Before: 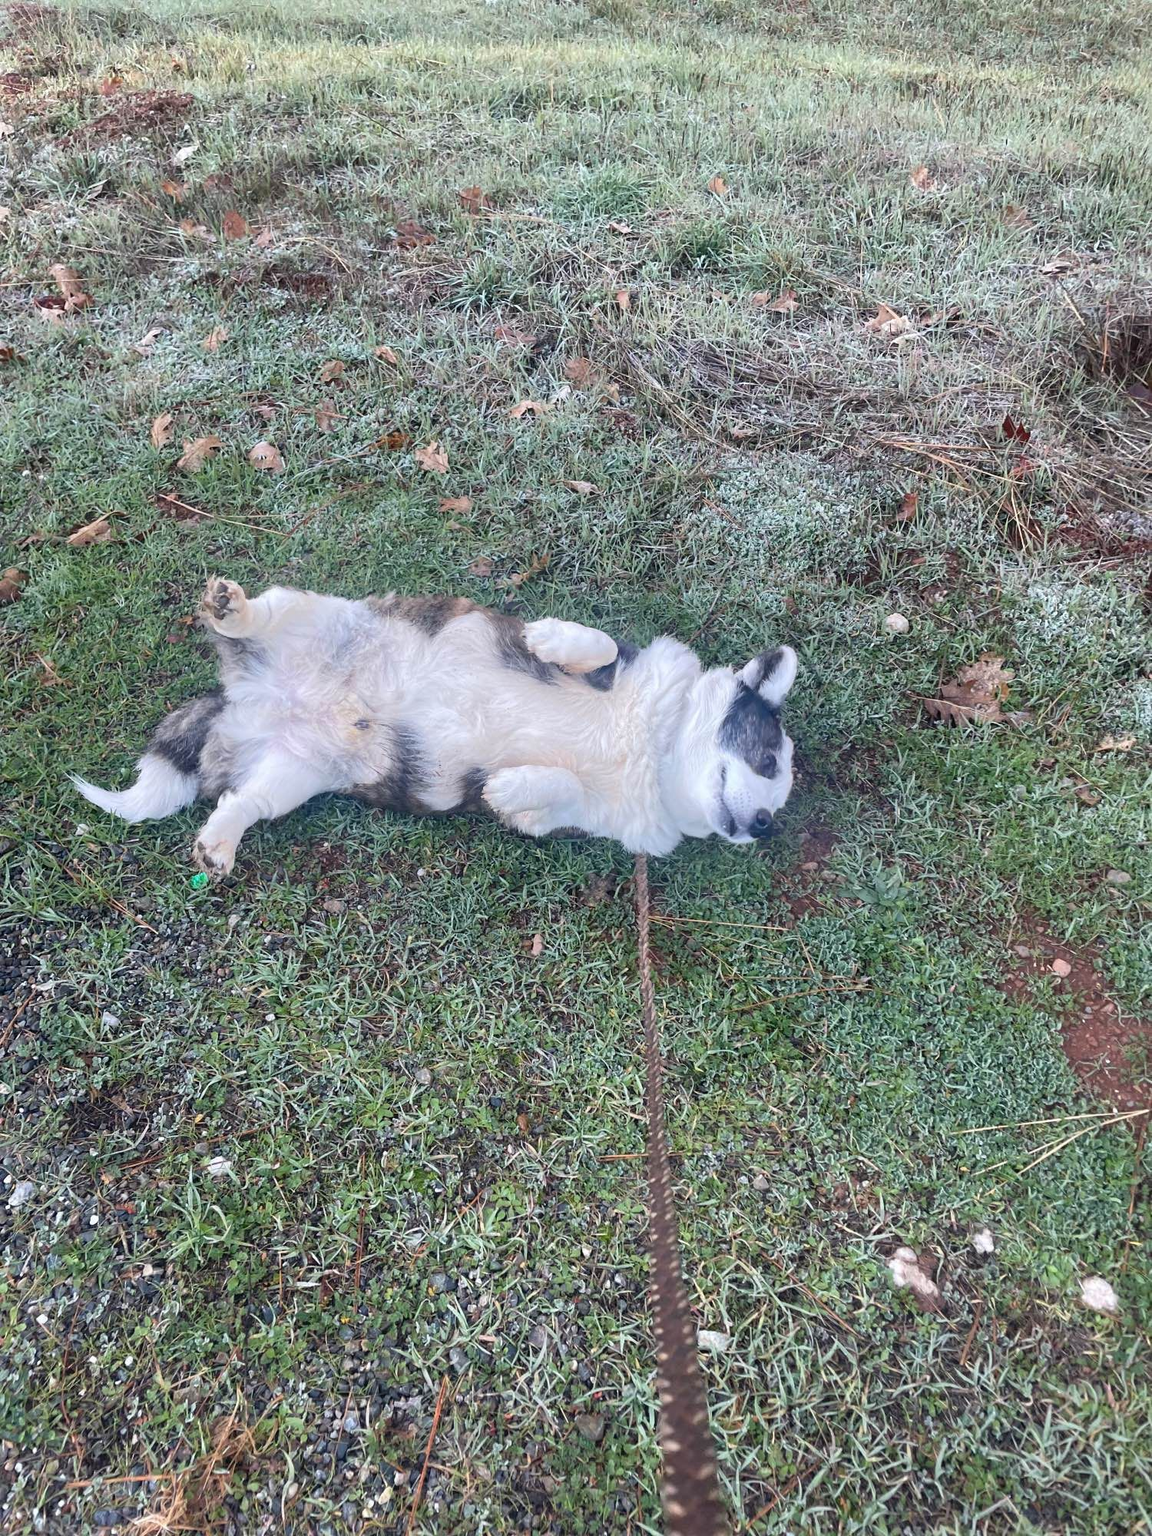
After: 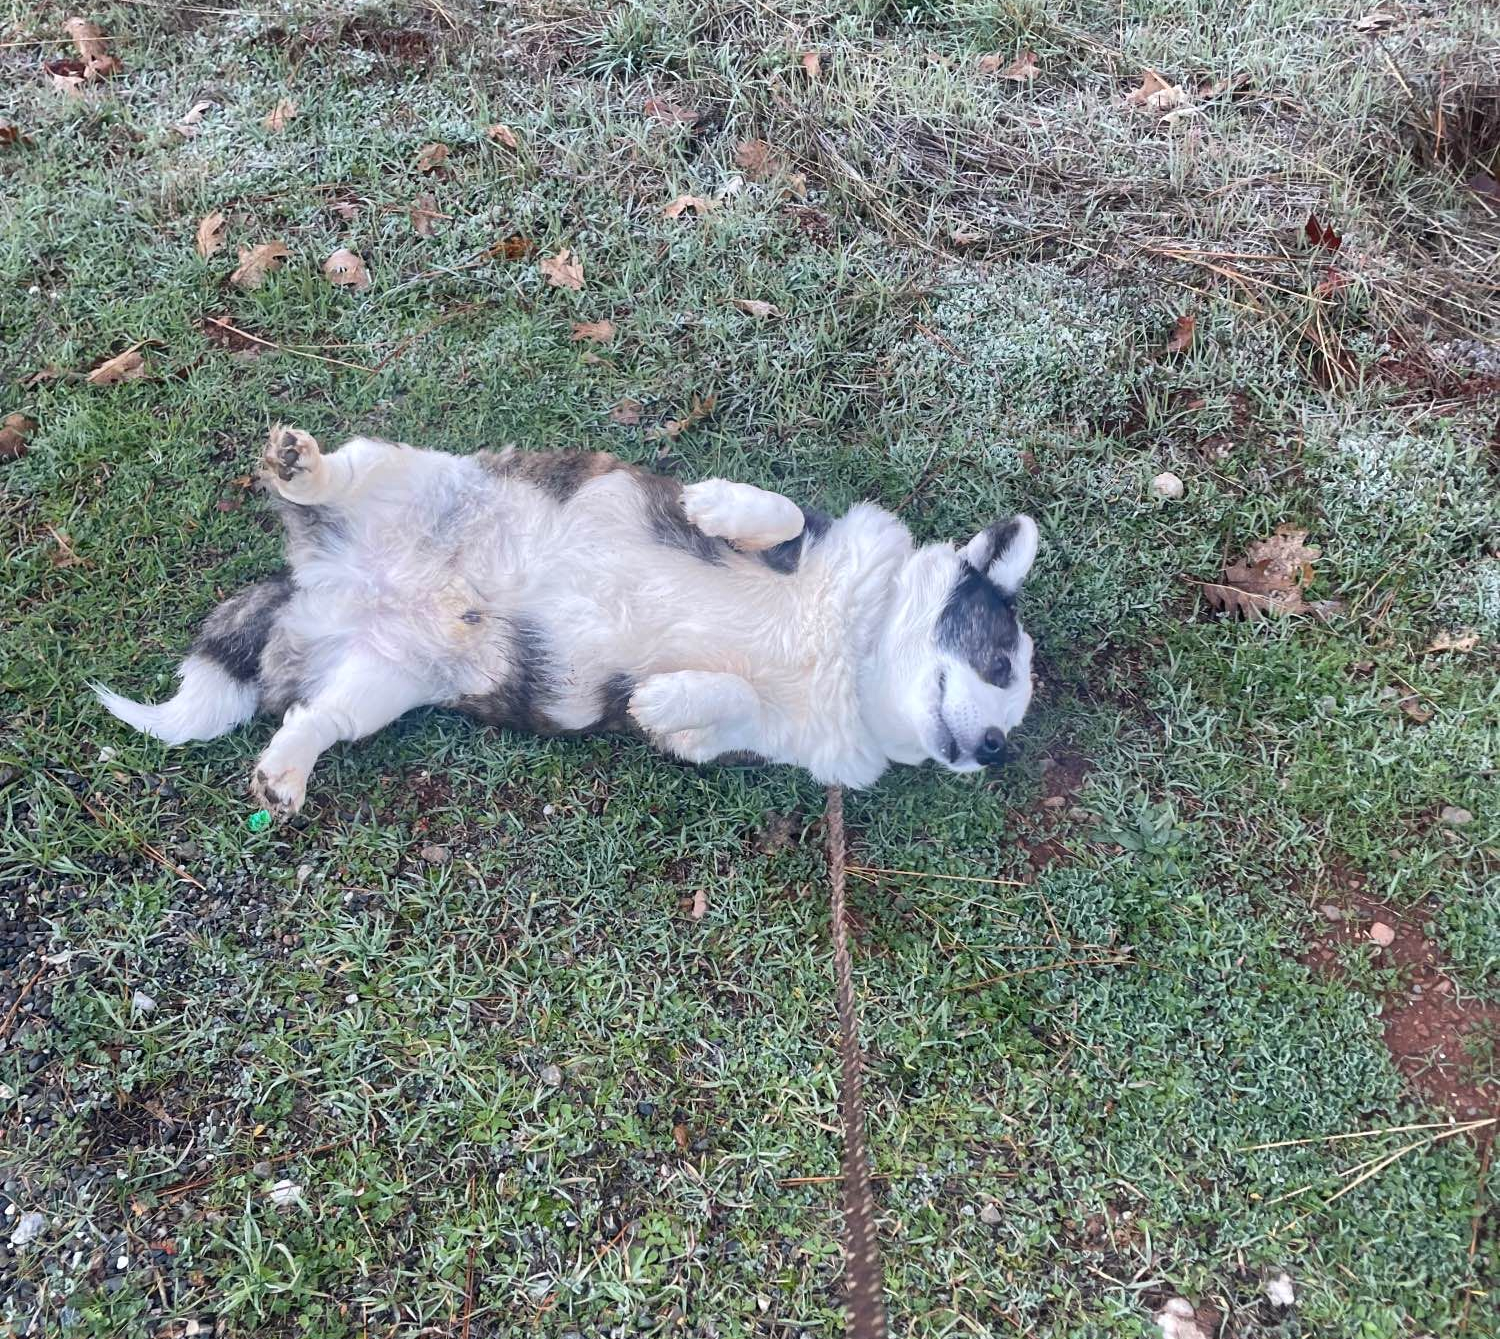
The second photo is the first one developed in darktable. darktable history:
local contrast: mode bilateral grid, contrast 20, coarseness 49, detail 120%, midtone range 0.2
crop: top 16.317%, bottom 16.699%
